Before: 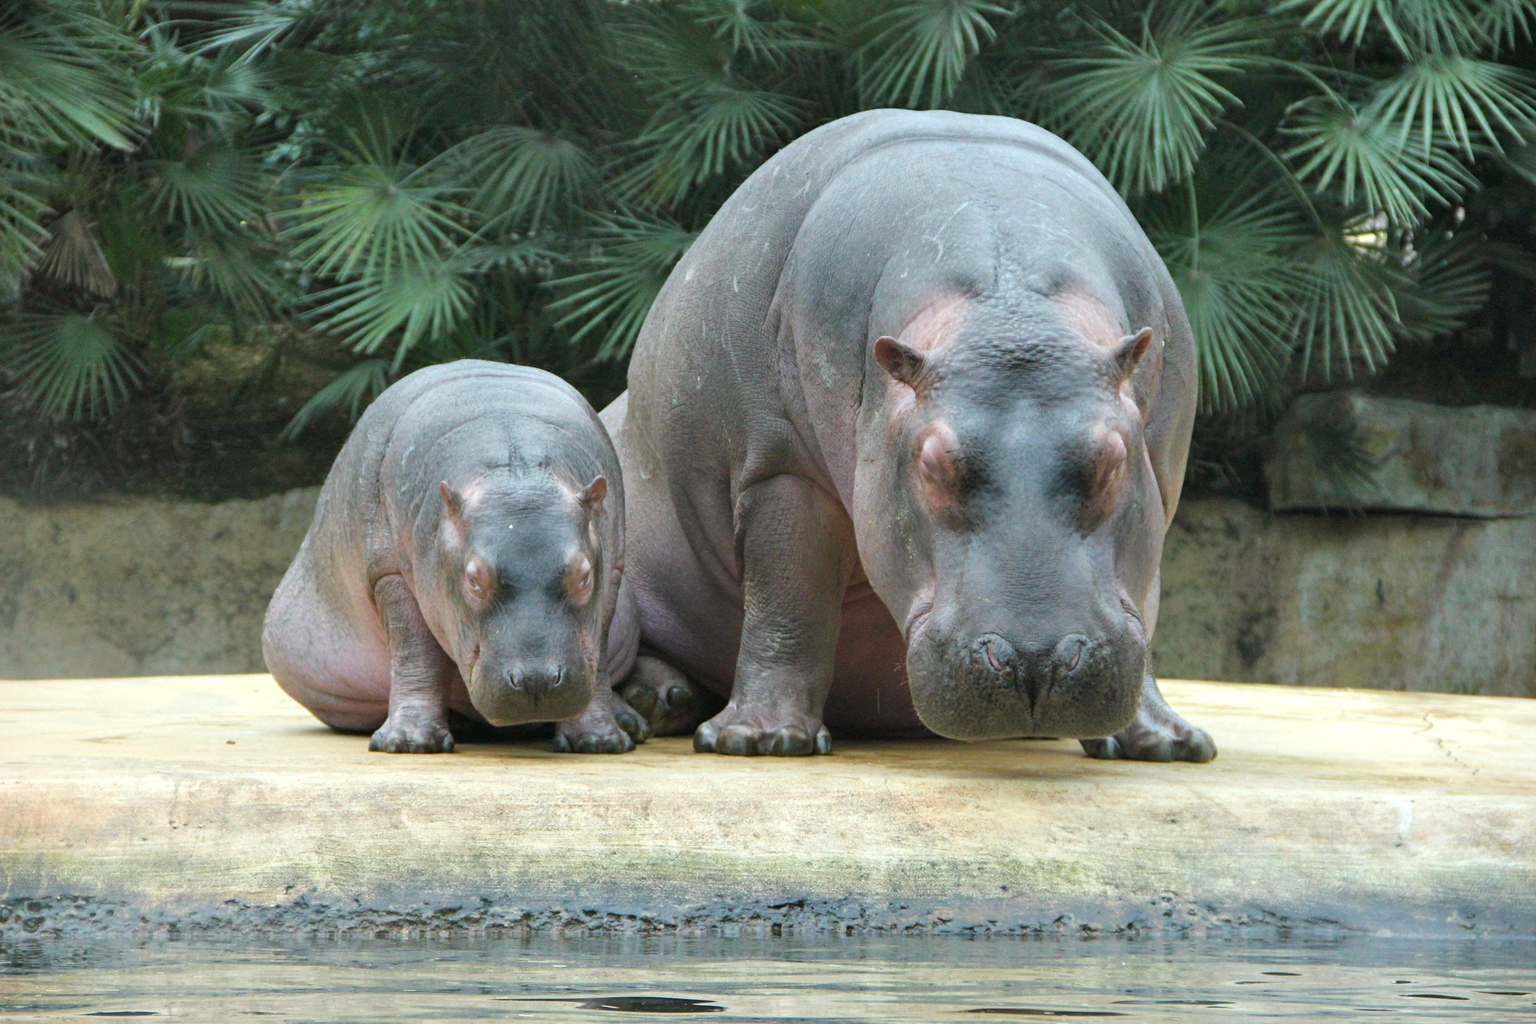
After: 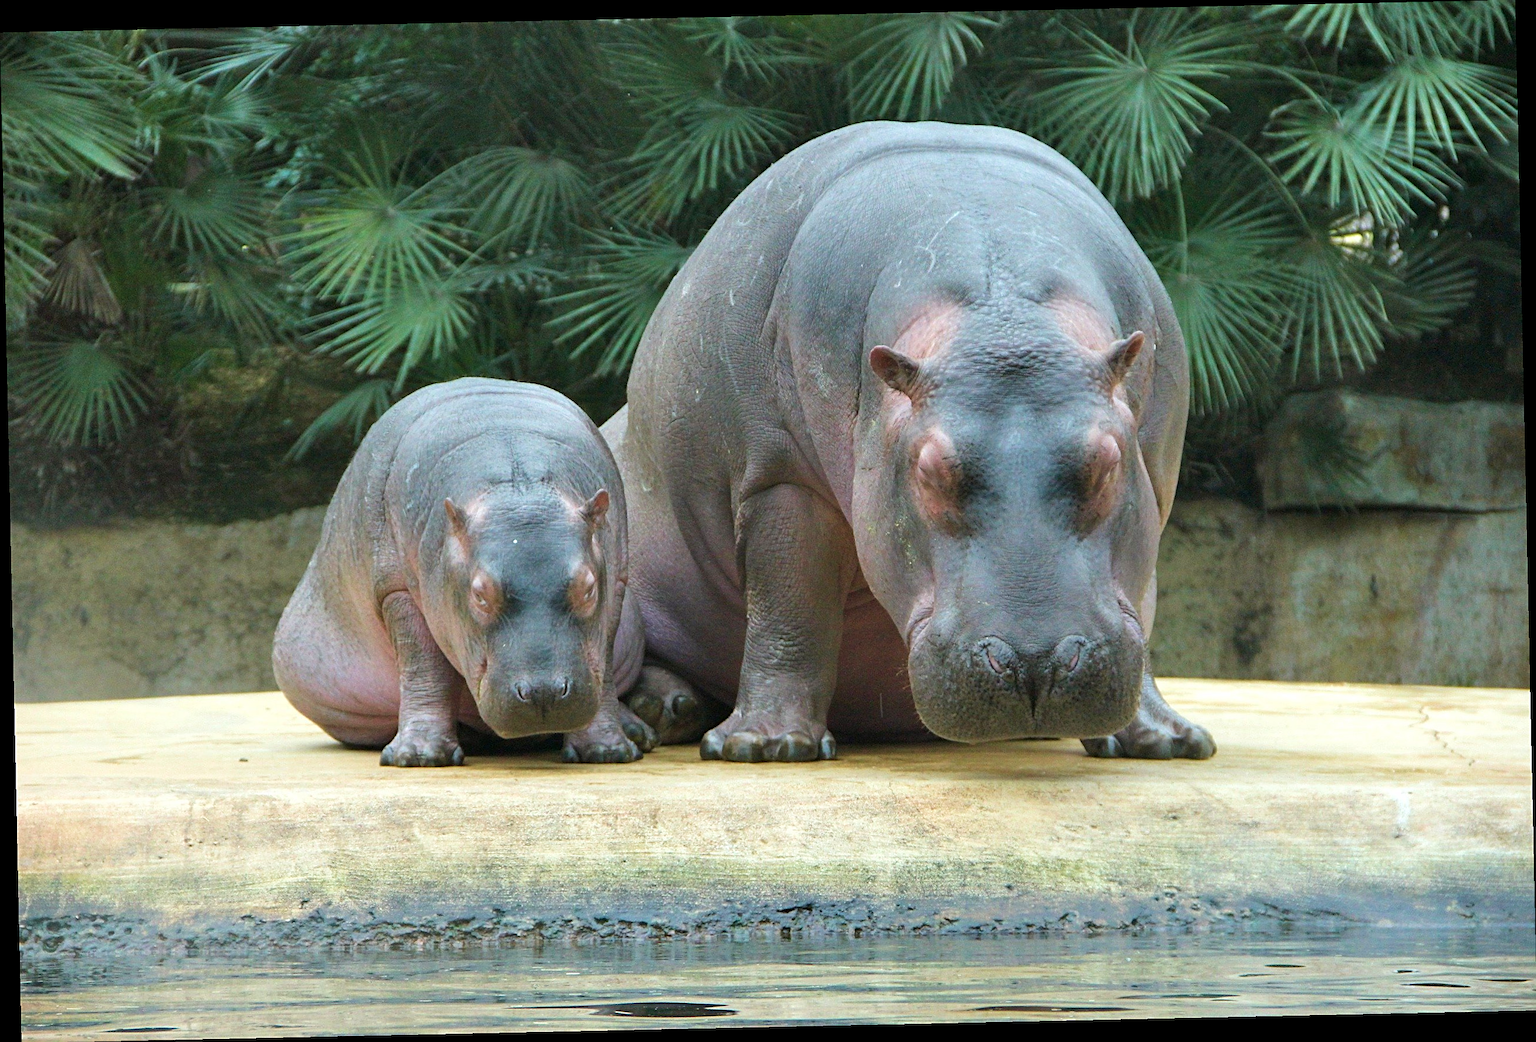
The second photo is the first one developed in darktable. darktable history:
velvia: strength 27%
rotate and perspective: rotation -1.24°, automatic cropping off
sharpen: on, module defaults
